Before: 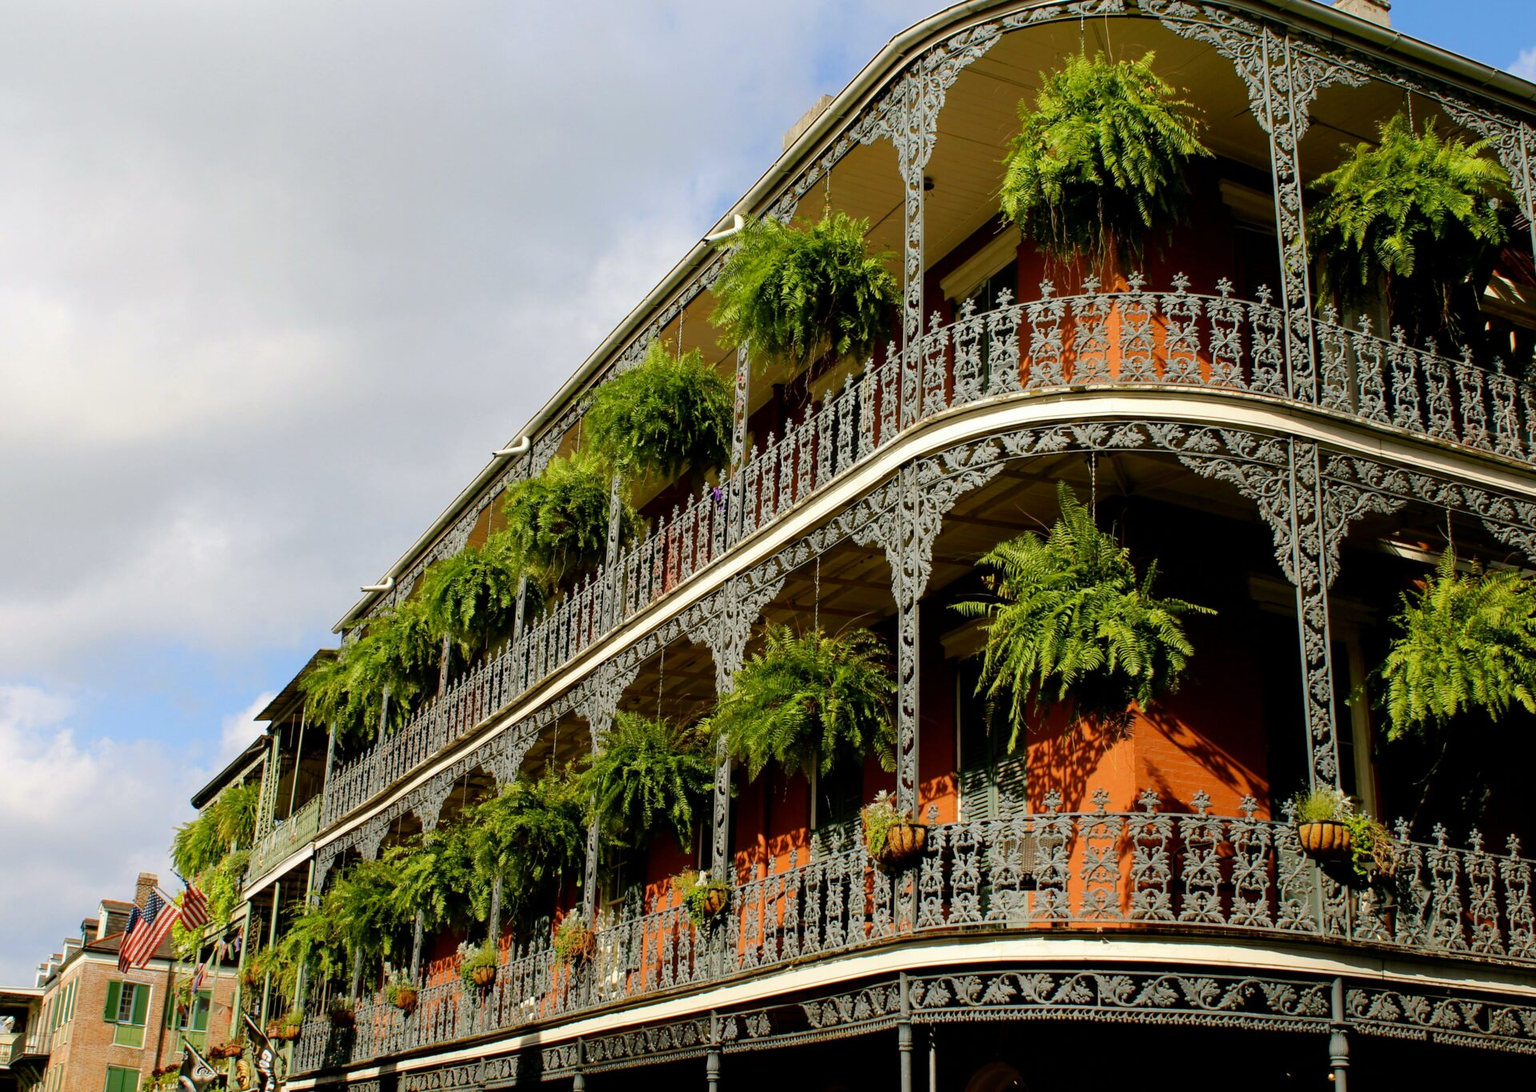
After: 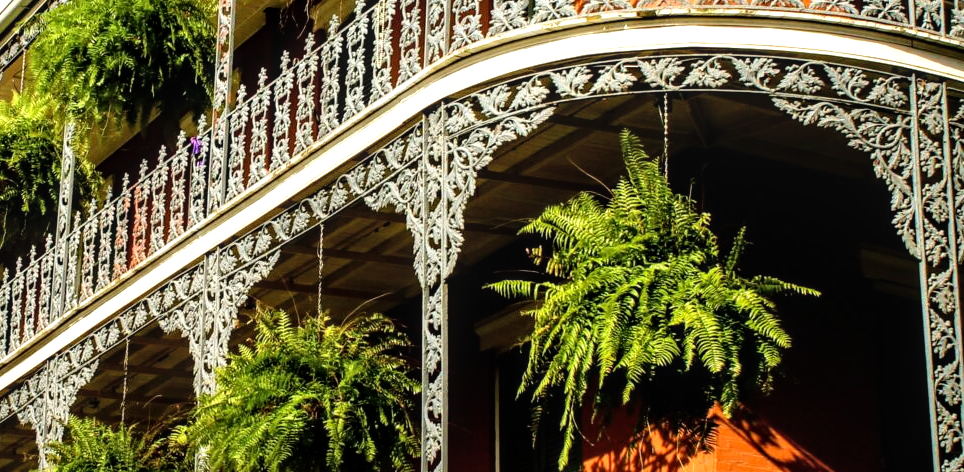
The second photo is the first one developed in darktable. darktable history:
local contrast: on, module defaults
tone equalizer: -8 EV -1.04 EV, -7 EV -1.04 EV, -6 EV -0.88 EV, -5 EV -0.593 EV, -3 EV 0.551 EV, -2 EV 0.887 EV, -1 EV 1.01 EV, +0 EV 1.08 EV
crop: left 36.562%, top 34.611%, right 13.217%, bottom 30.798%
